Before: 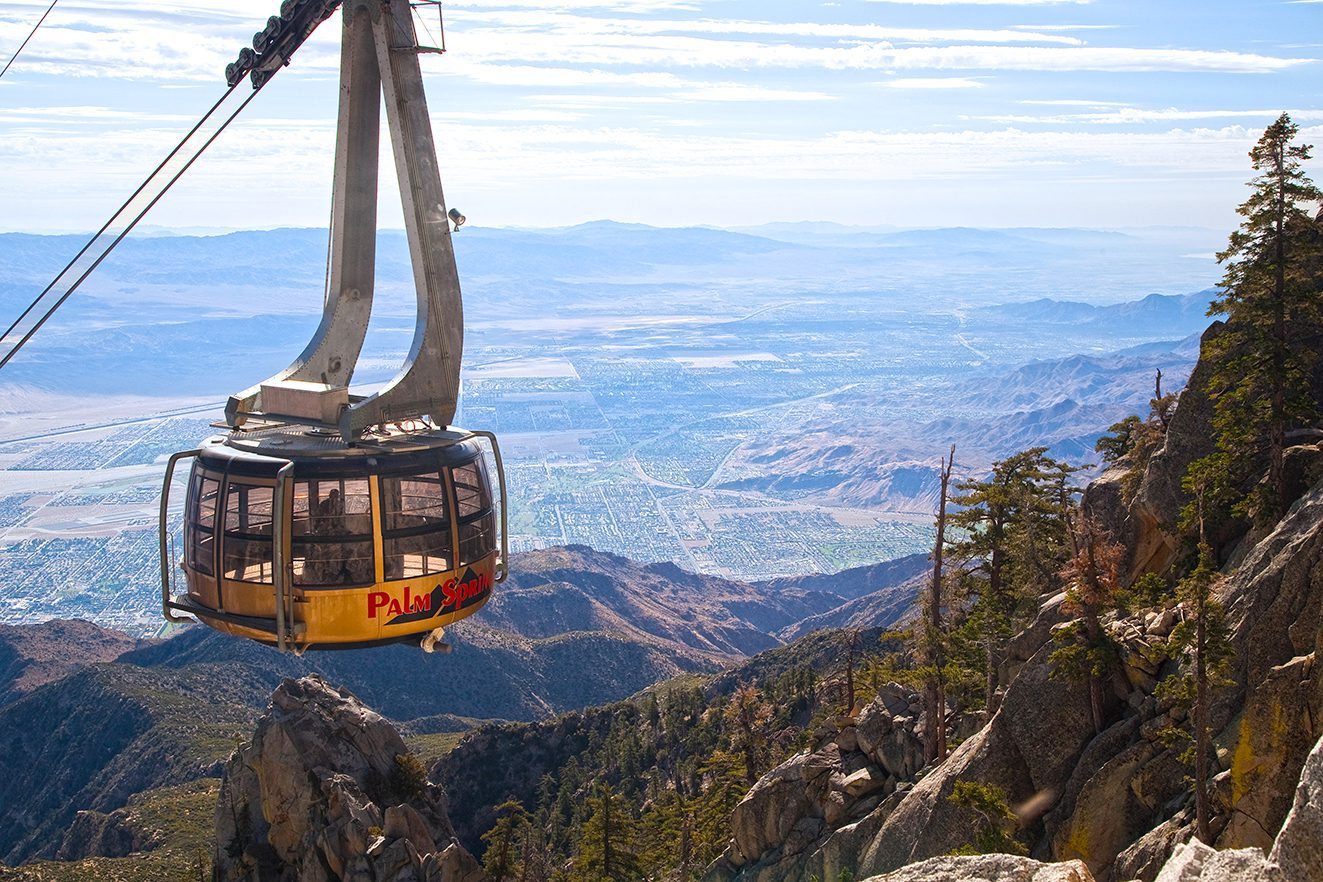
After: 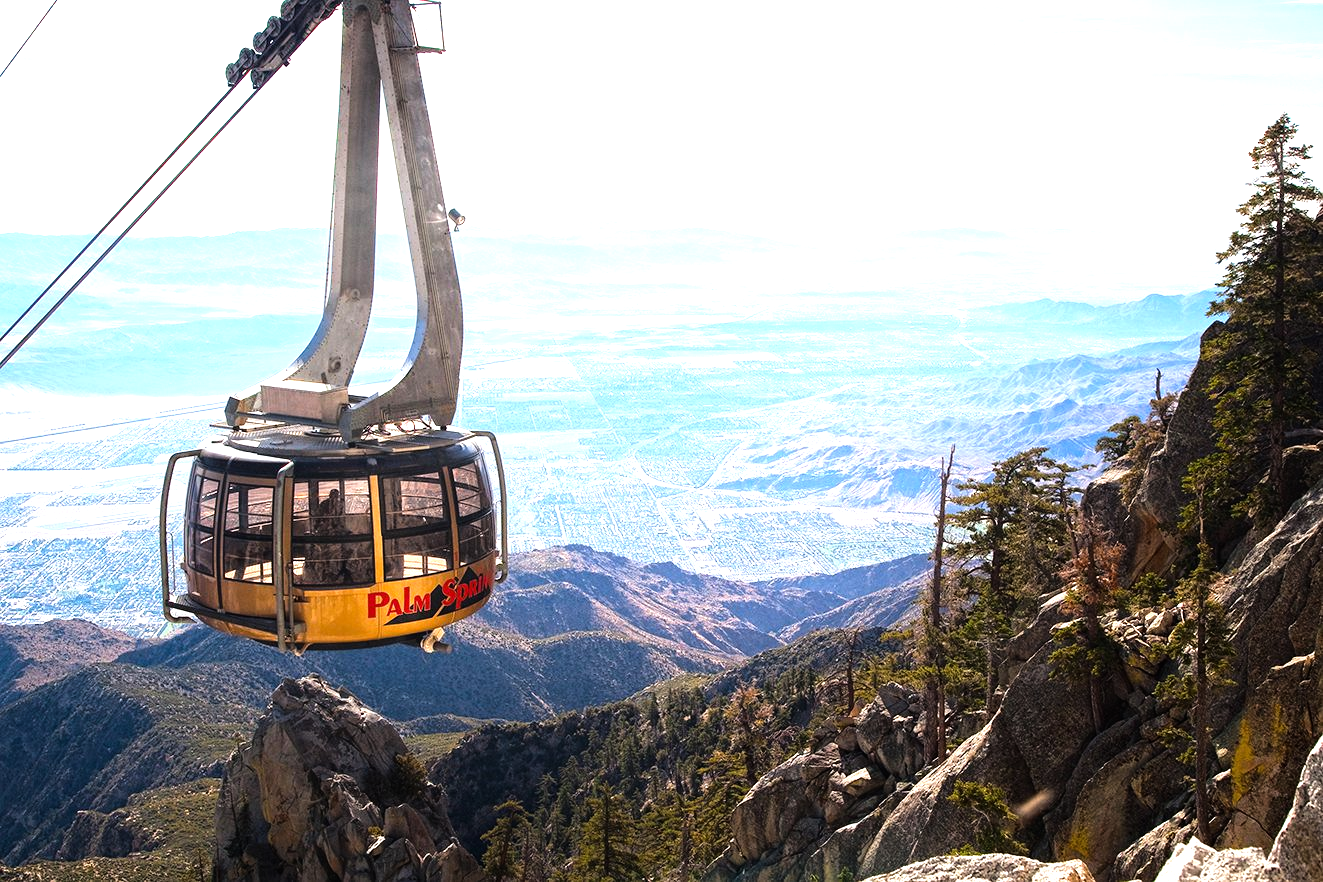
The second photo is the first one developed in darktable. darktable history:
tone equalizer: -8 EV -1.08 EV, -7 EV -1.03 EV, -6 EV -0.839 EV, -5 EV -0.612 EV, -3 EV 0.58 EV, -2 EV 0.867 EV, -1 EV 1 EV, +0 EV 1.08 EV, mask exposure compensation -0.514 EV
